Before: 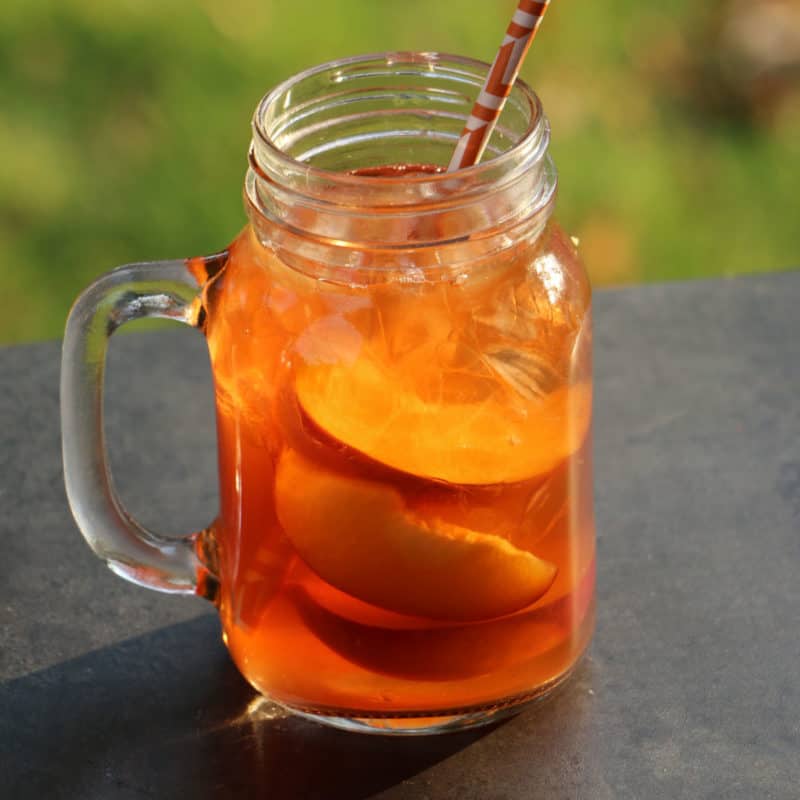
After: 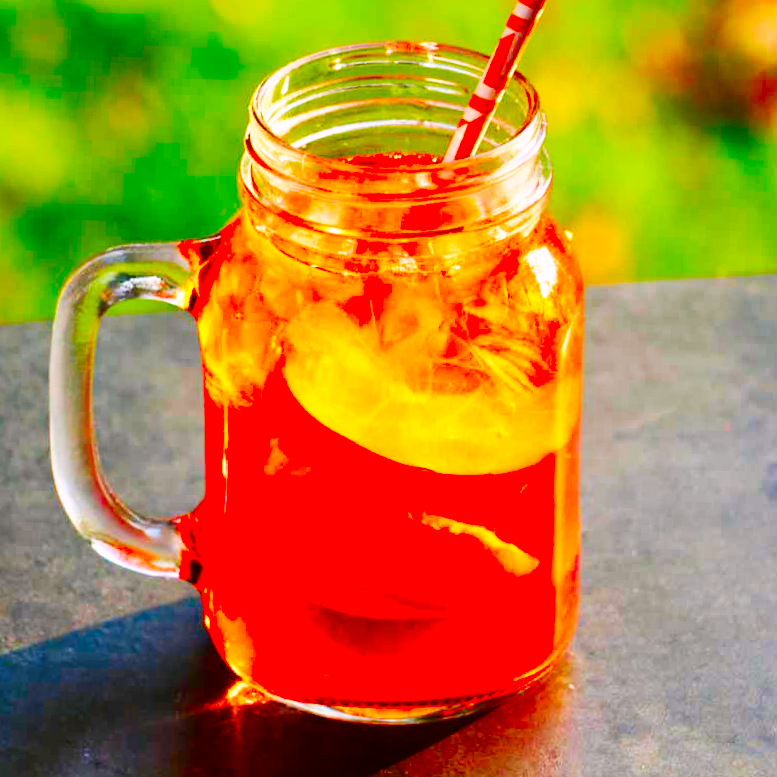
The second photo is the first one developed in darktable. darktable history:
base curve: curves: ch0 [(0, 0) (0.007, 0.004) (0.027, 0.03) (0.046, 0.07) (0.207, 0.54) (0.442, 0.872) (0.673, 0.972) (1, 1)], preserve colors none
shadows and highlights: low approximation 0.01, soften with gaussian
color correction: highlights a* 1.59, highlights b* -1.7, saturation 2.48
crop and rotate: angle -1.69°
